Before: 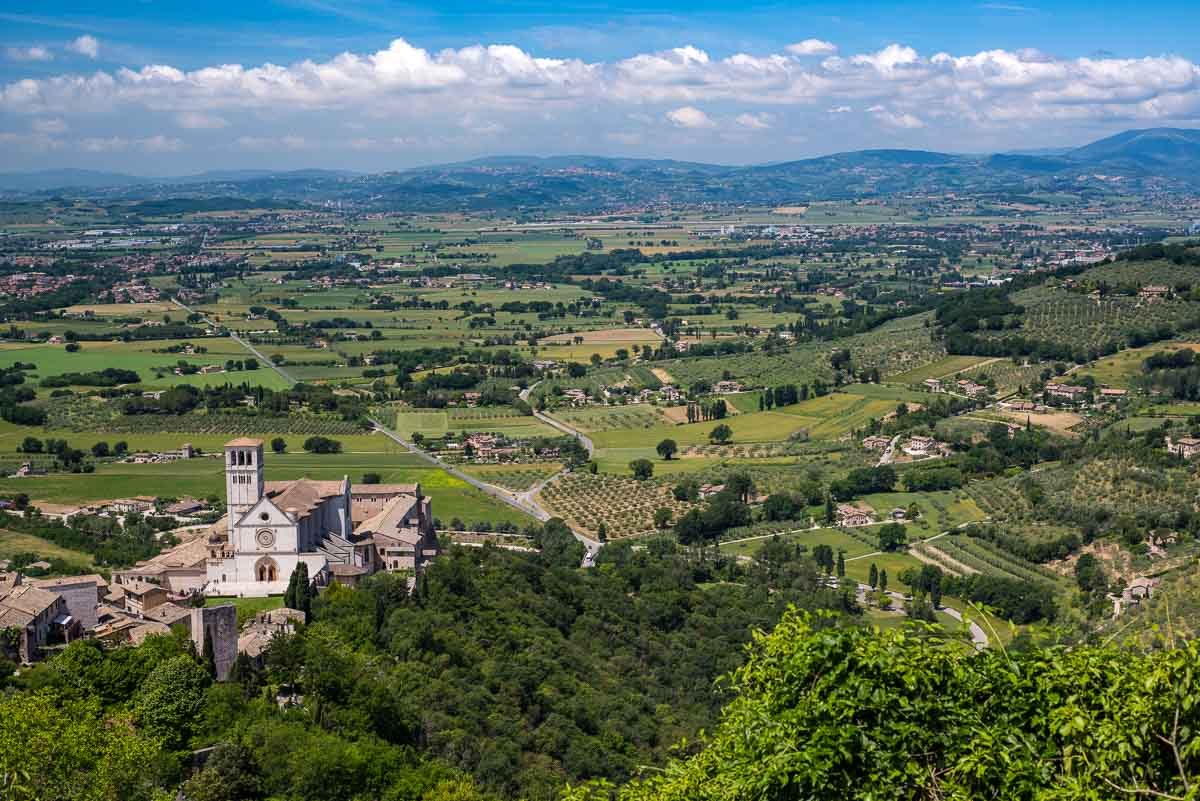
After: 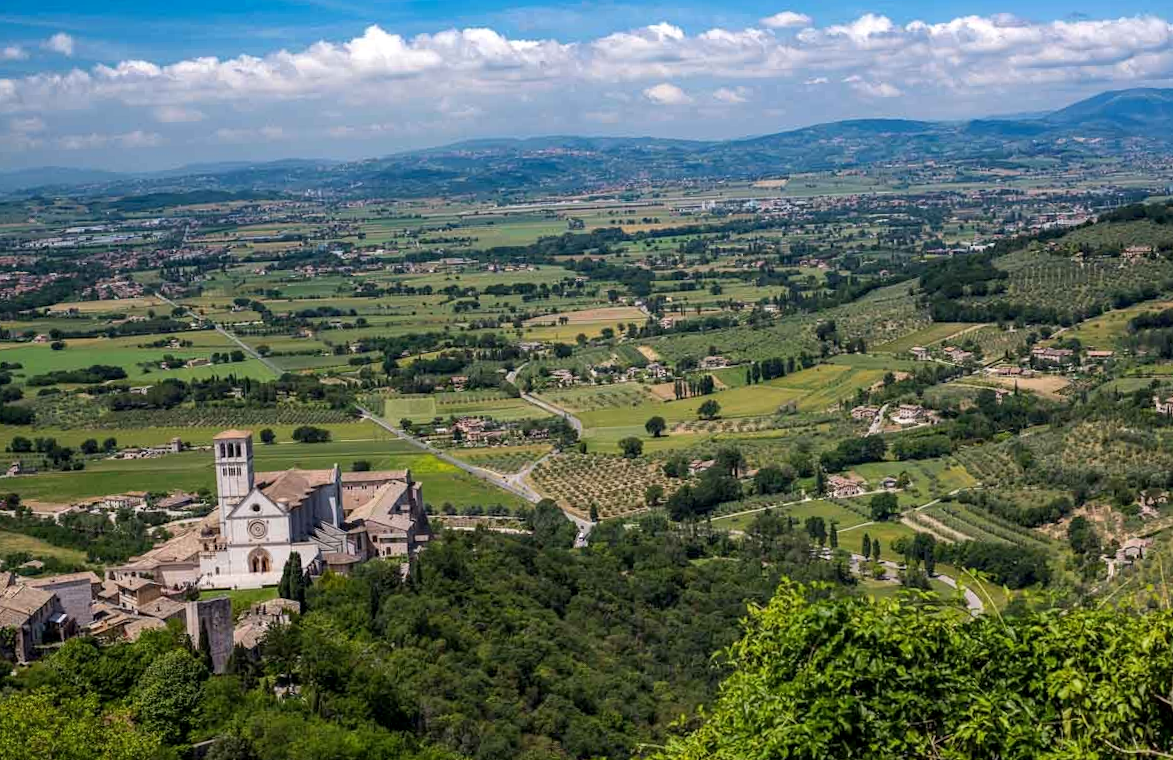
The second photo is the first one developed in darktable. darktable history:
rotate and perspective: rotation -2°, crop left 0.022, crop right 0.978, crop top 0.049, crop bottom 0.951
local contrast: highlights 61%, shadows 106%, detail 107%, midtone range 0.529
